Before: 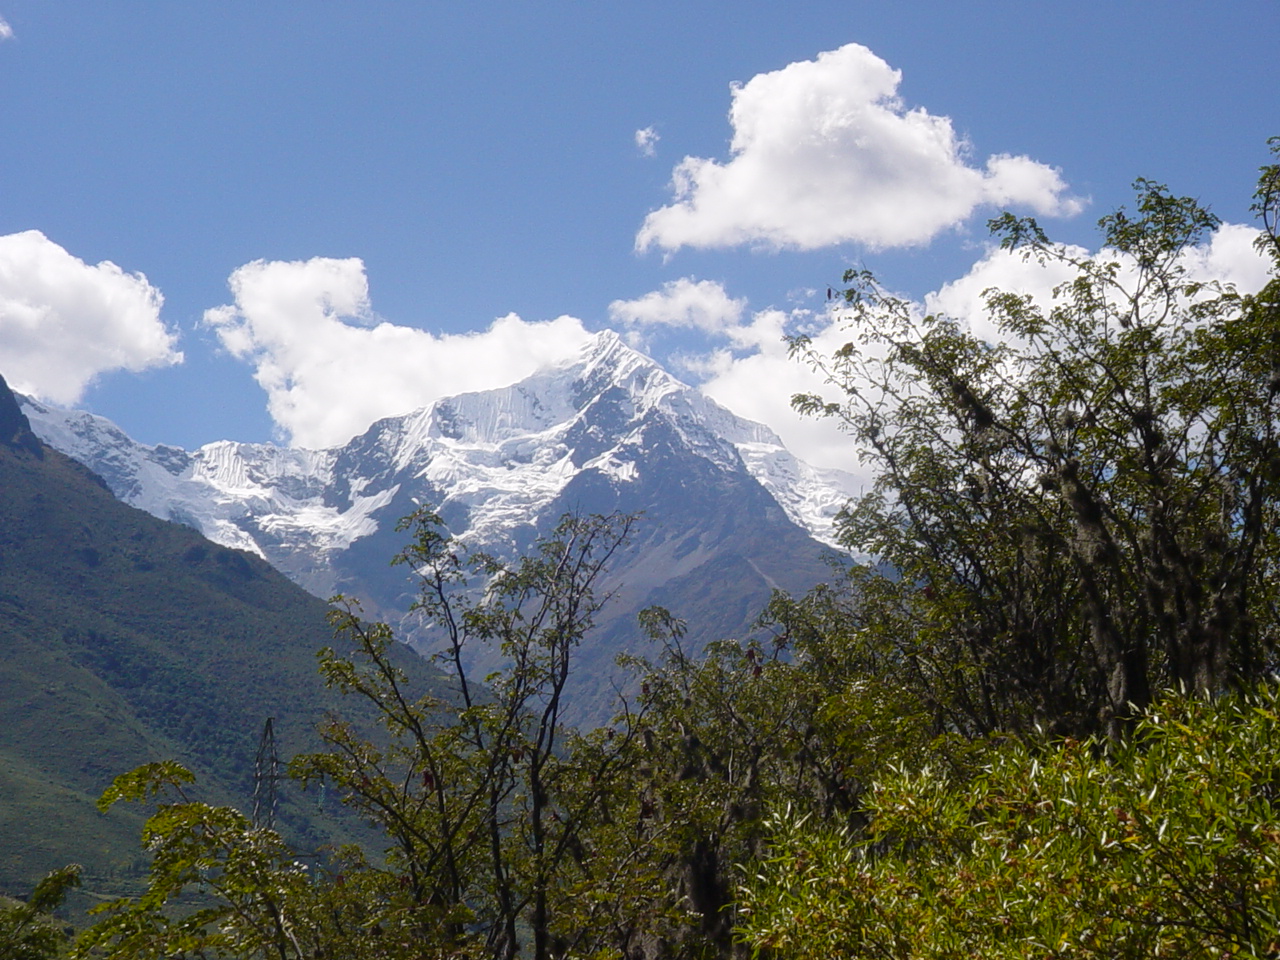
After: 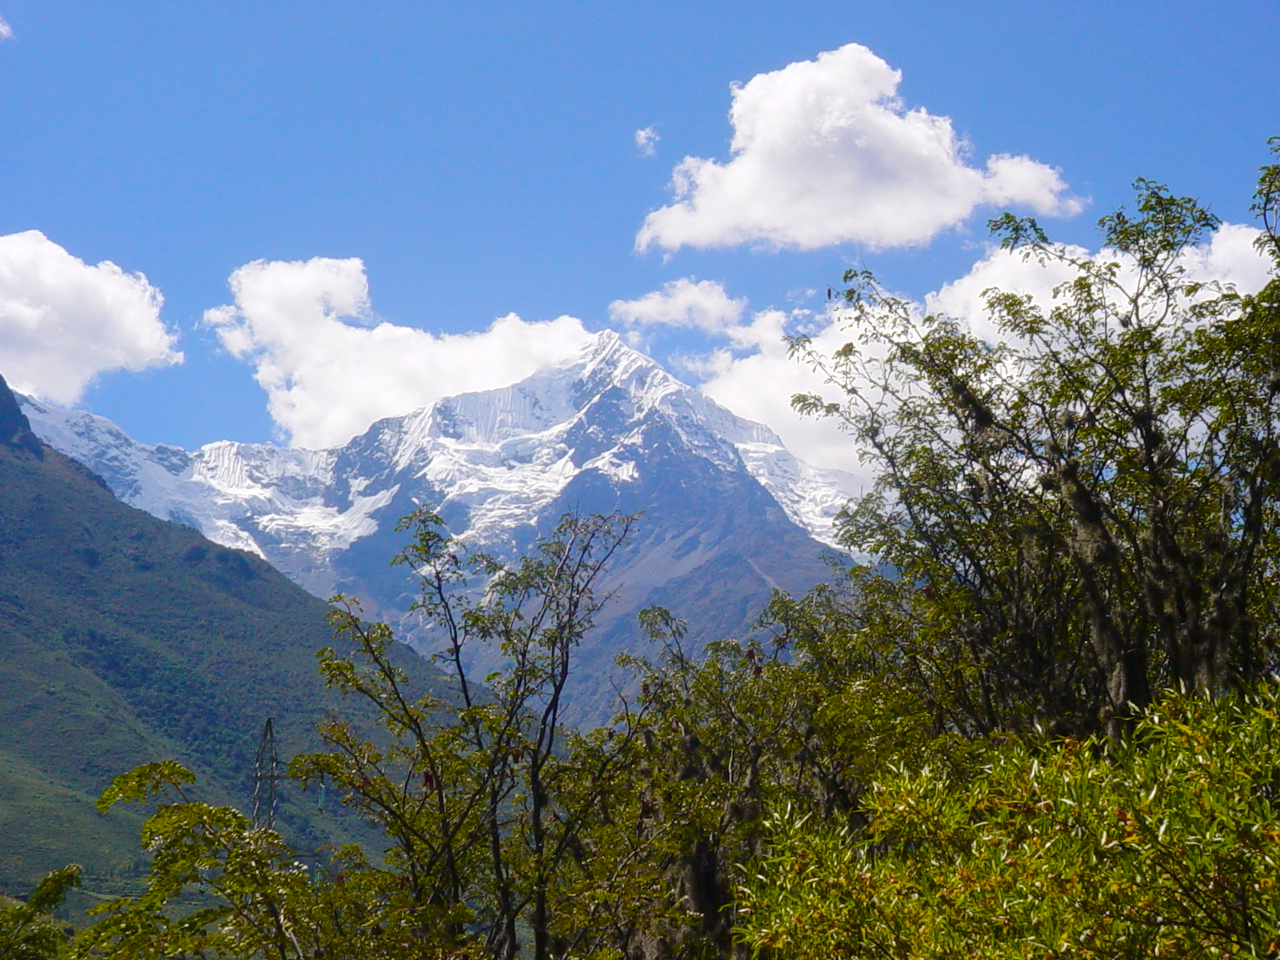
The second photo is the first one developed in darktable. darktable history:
color balance rgb: perceptual saturation grading › global saturation 25%, perceptual brilliance grading › mid-tones 10%, perceptual brilliance grading › shadows 15%, global vibrance 20%
exposure: compensate highlight preservation false
